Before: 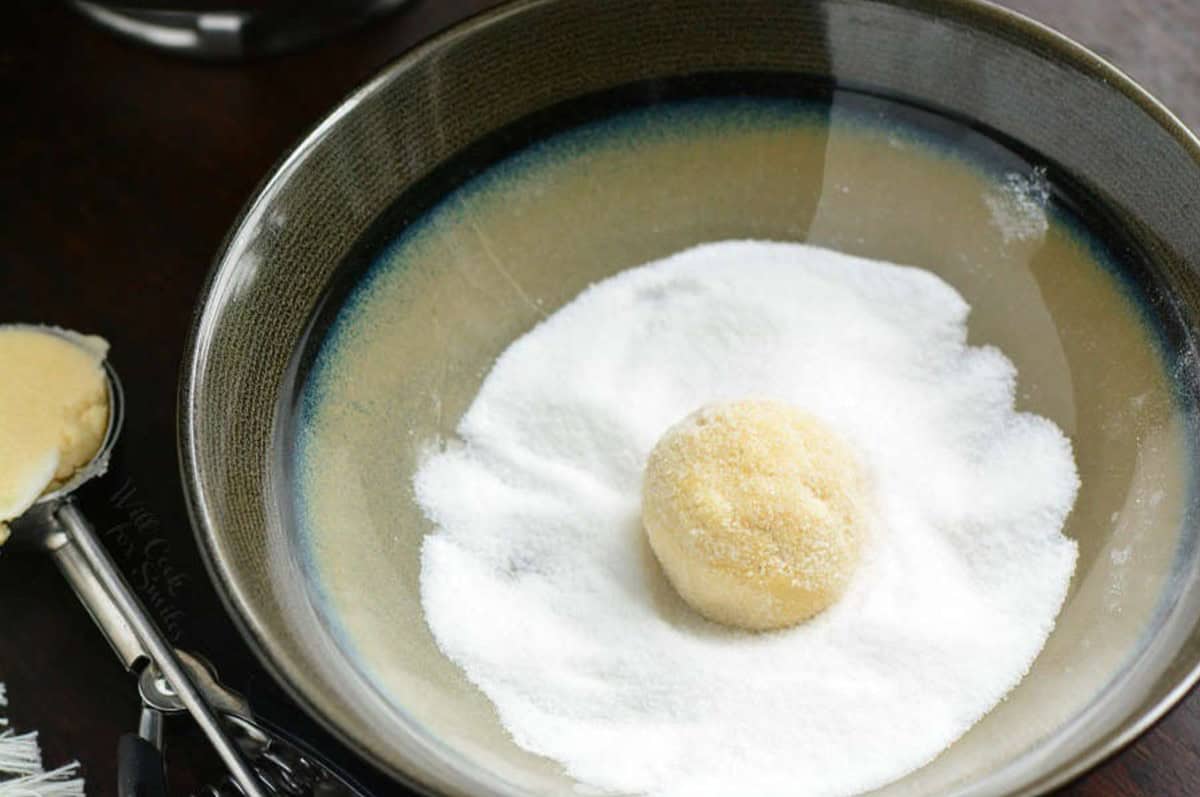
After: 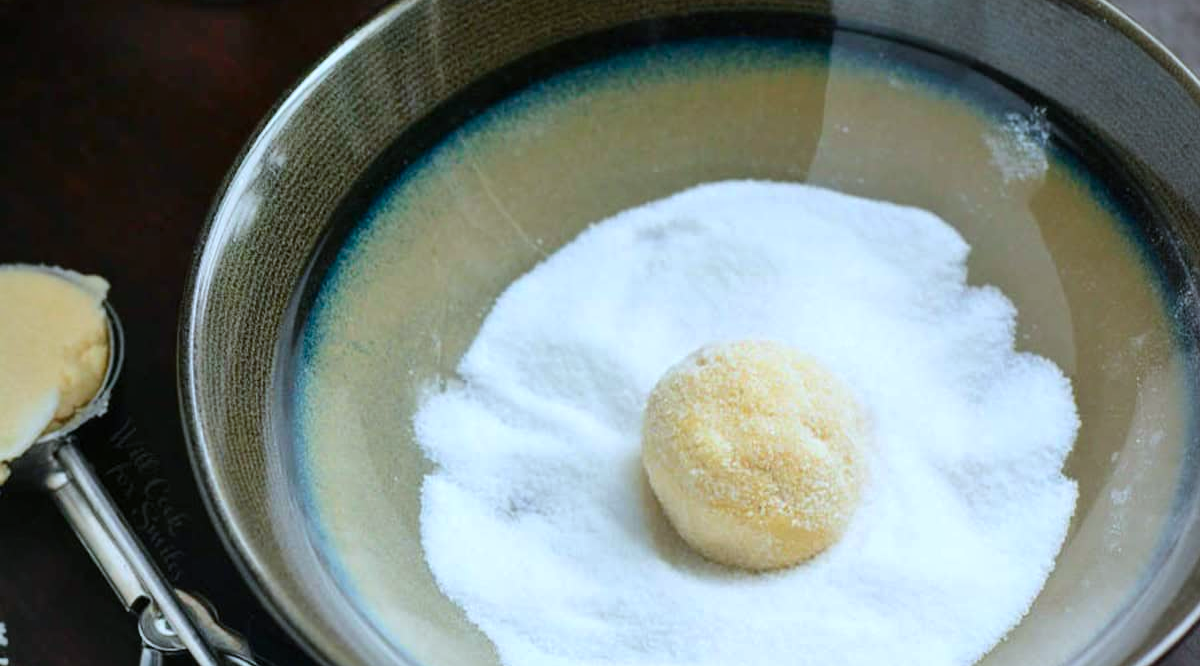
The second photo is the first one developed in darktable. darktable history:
shadows and highlights: shadows 52.34, highlights -28.23, soften with gaussian
rgb levels: preserve colors max RGB
vignetting: fall-off radius 63.6%
crop: top 7.625%, bottom 8.027%
contrast brightness saturation: contrast 0.04, saturation 0.07
color calibration: output R [0.972, 0.068, -0.094, 0], output G [-0.178, 1.216, -0.086, 0], output B [0.095, -0.136, 0.98, 0], illuminant custom, x 0.371, y 0.381, temperature 4283.16 K
